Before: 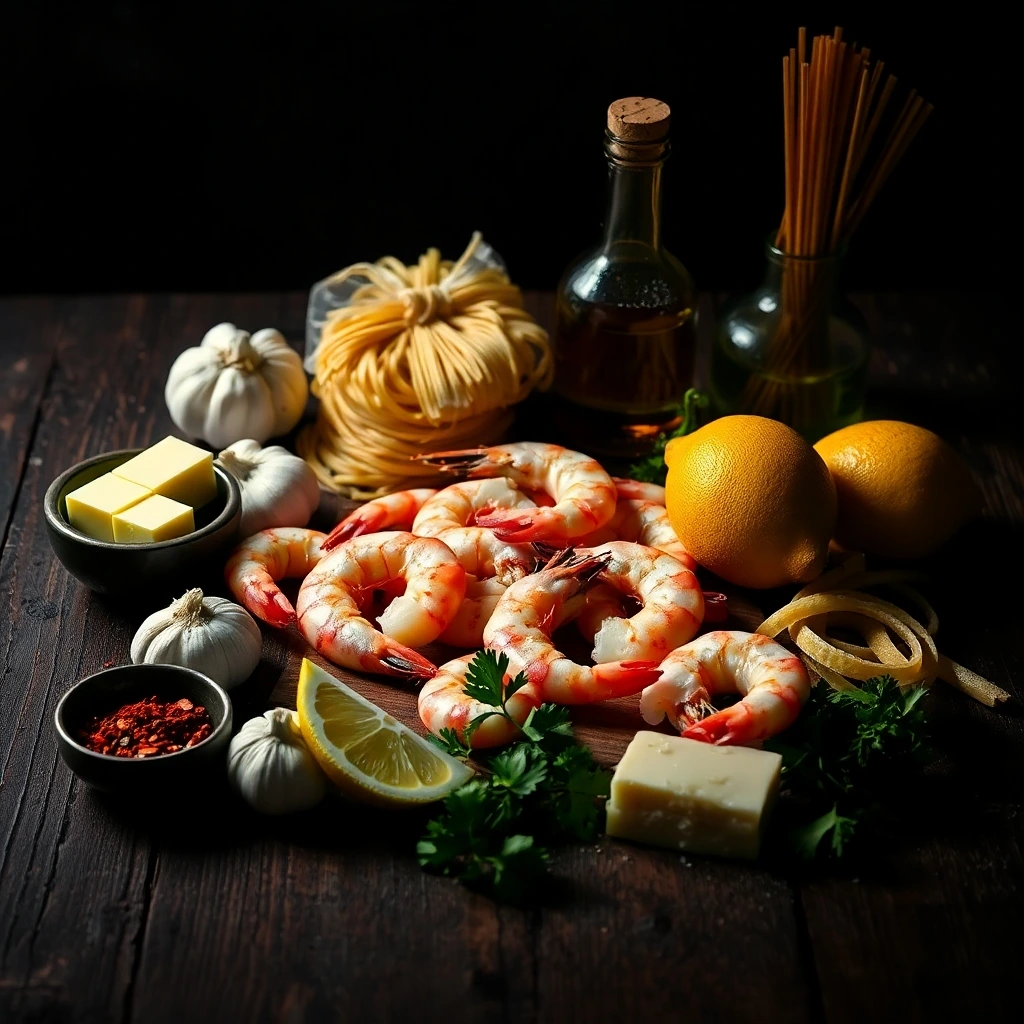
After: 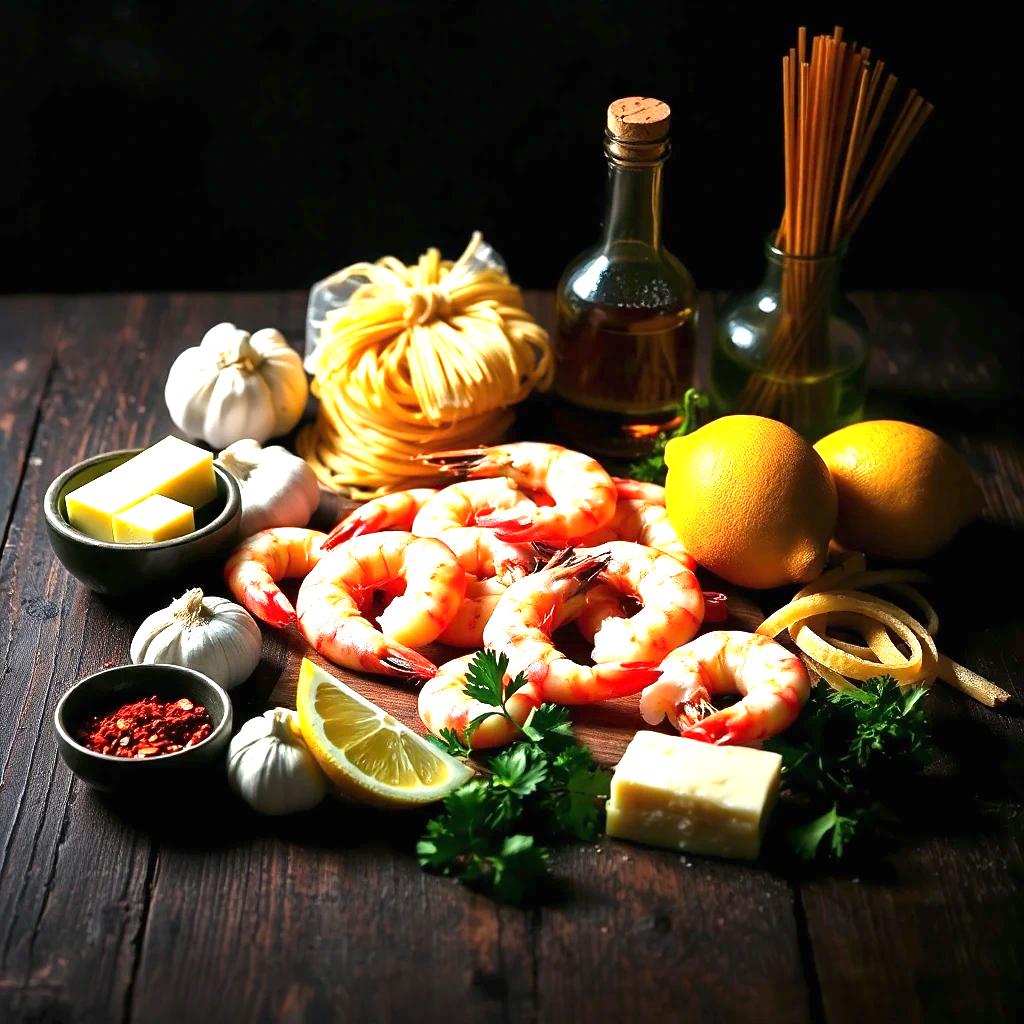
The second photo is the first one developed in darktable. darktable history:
white balance: red 1.009, blue 1.027
exposure: black level correction 0, exposure 1.675 EV, compensate exposure bias true, compensate highlight preservation false
